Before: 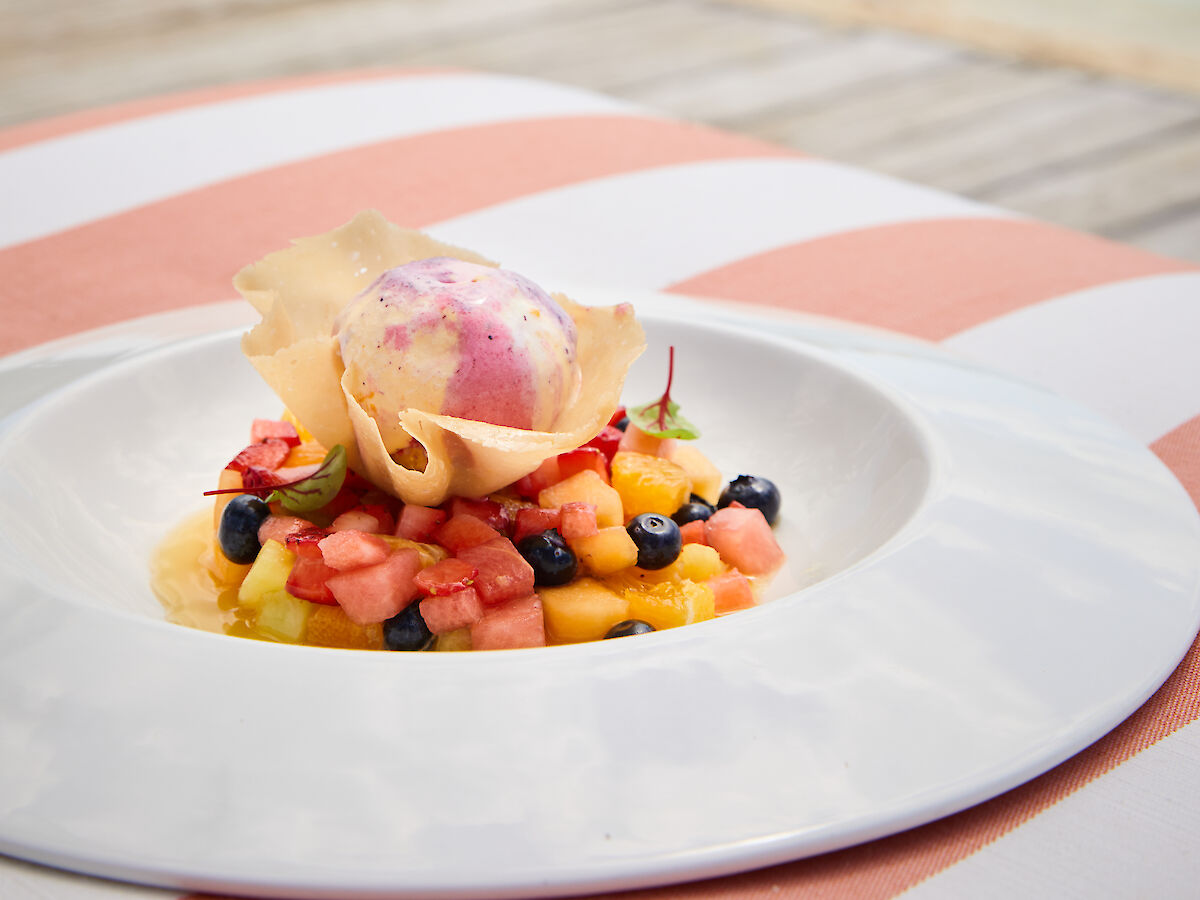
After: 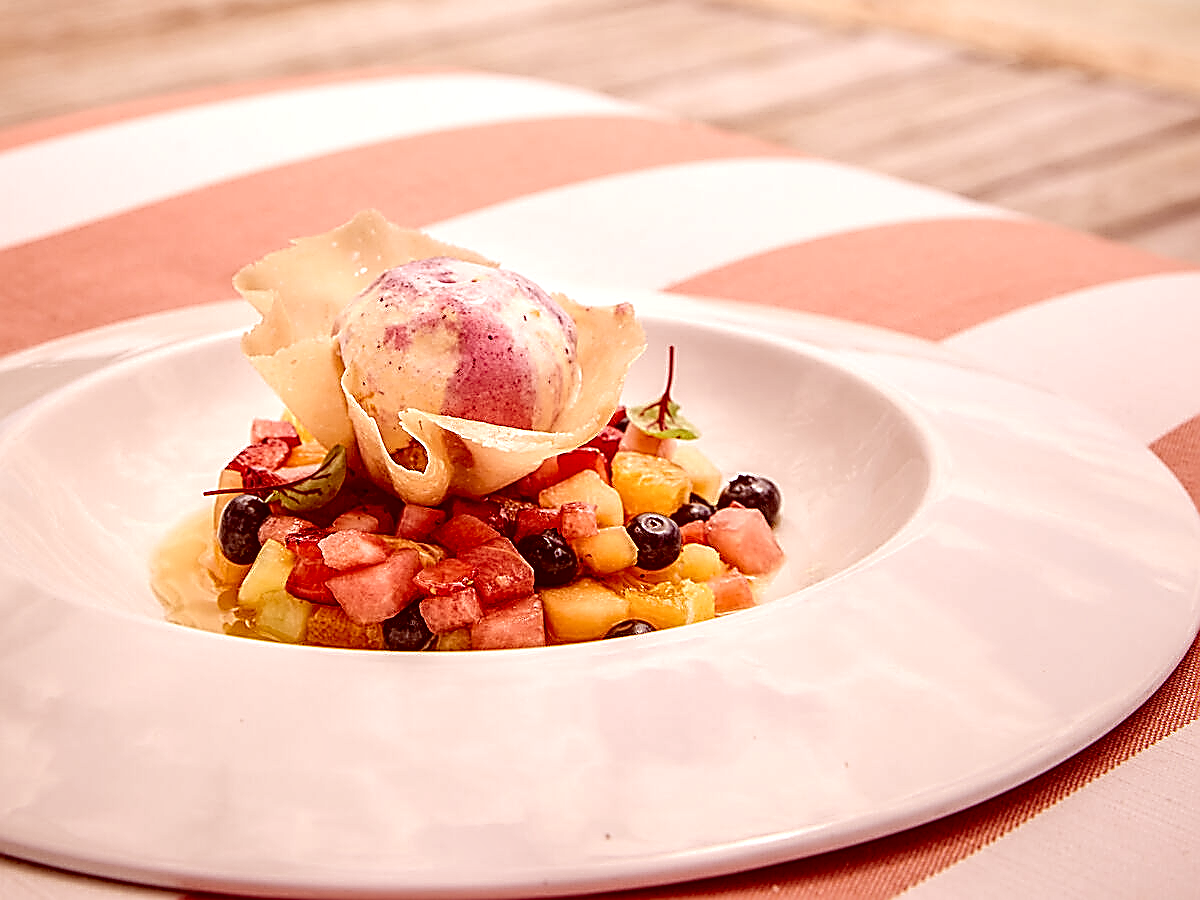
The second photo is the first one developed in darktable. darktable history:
contrast brightness saturation: brightness 0.122
local contrast: highlights 17%, detail 187%
sharpen: amount 1.849
color correction: highlights a* 9.35, highlights b* 8.82, shadows a* 39.82, shadows b* 39.88, saturation 0.815
